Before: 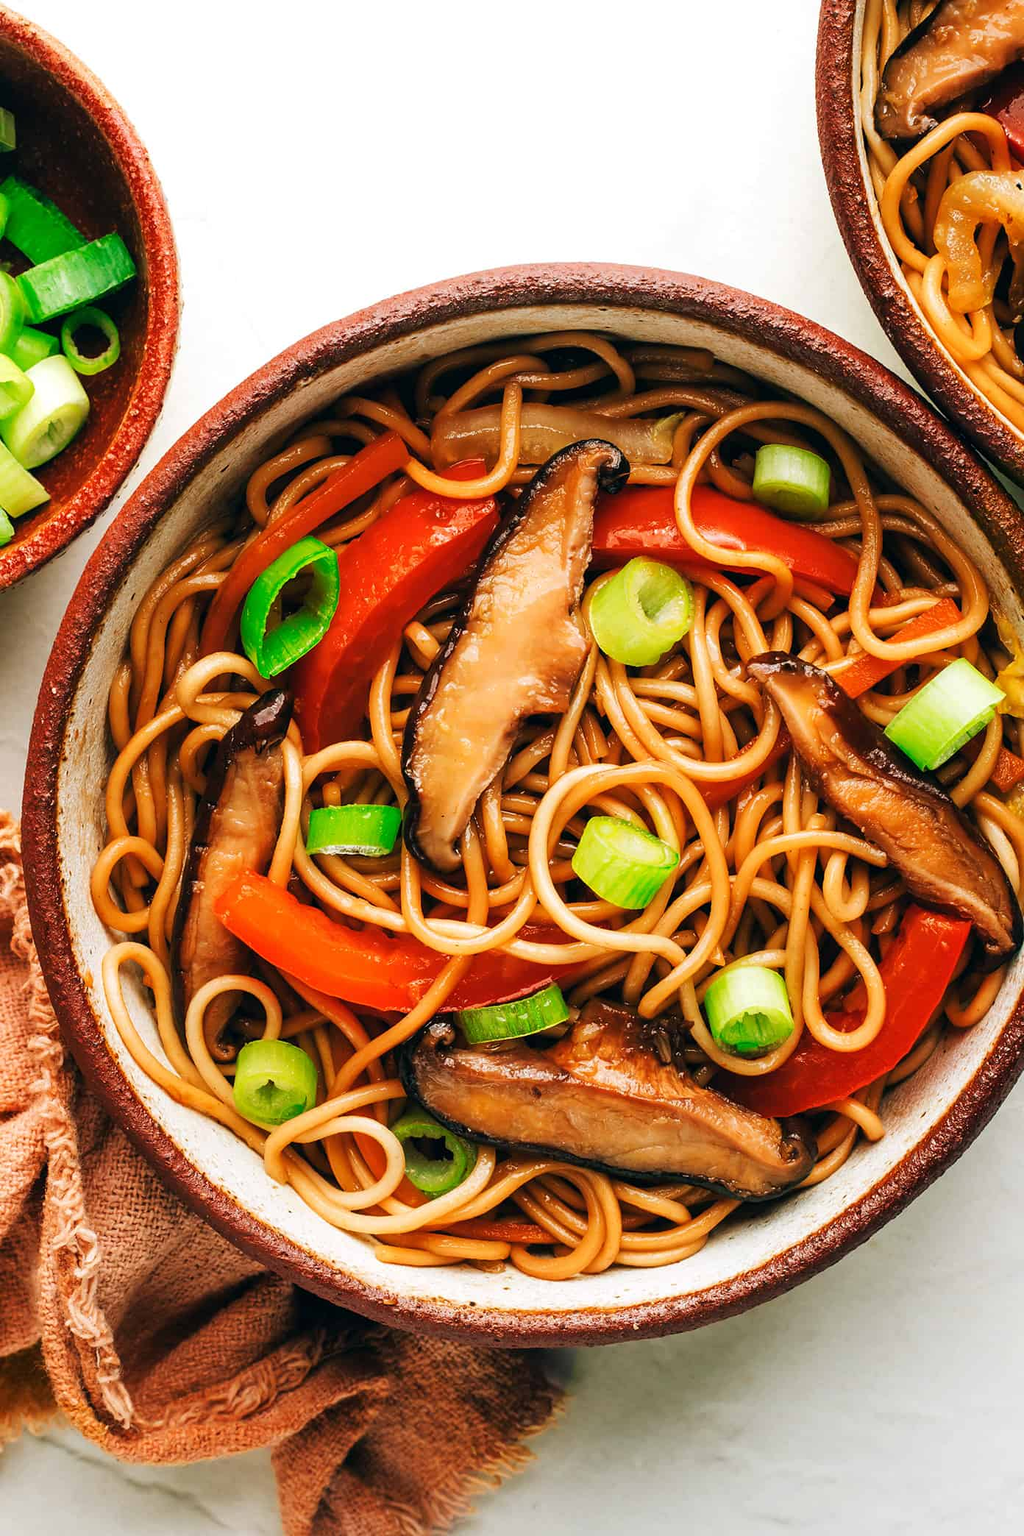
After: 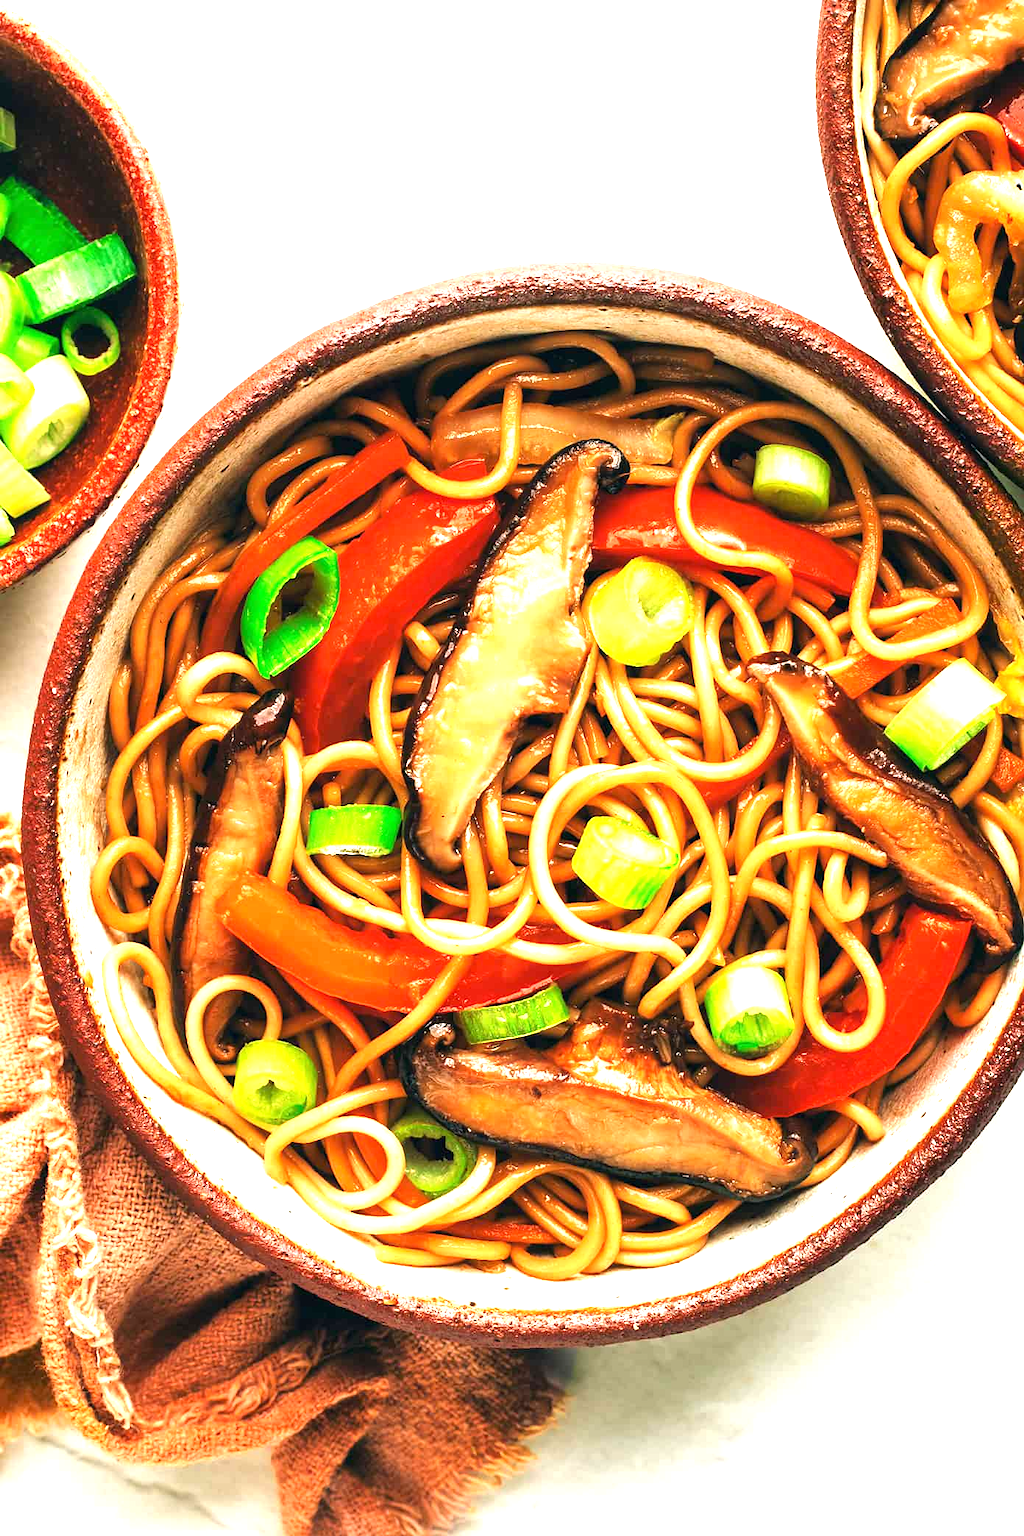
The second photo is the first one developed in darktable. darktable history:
exposure: black level correction 0, exposure 1.195 EV, compensate exposure bias true, compensate highlight preservation false
